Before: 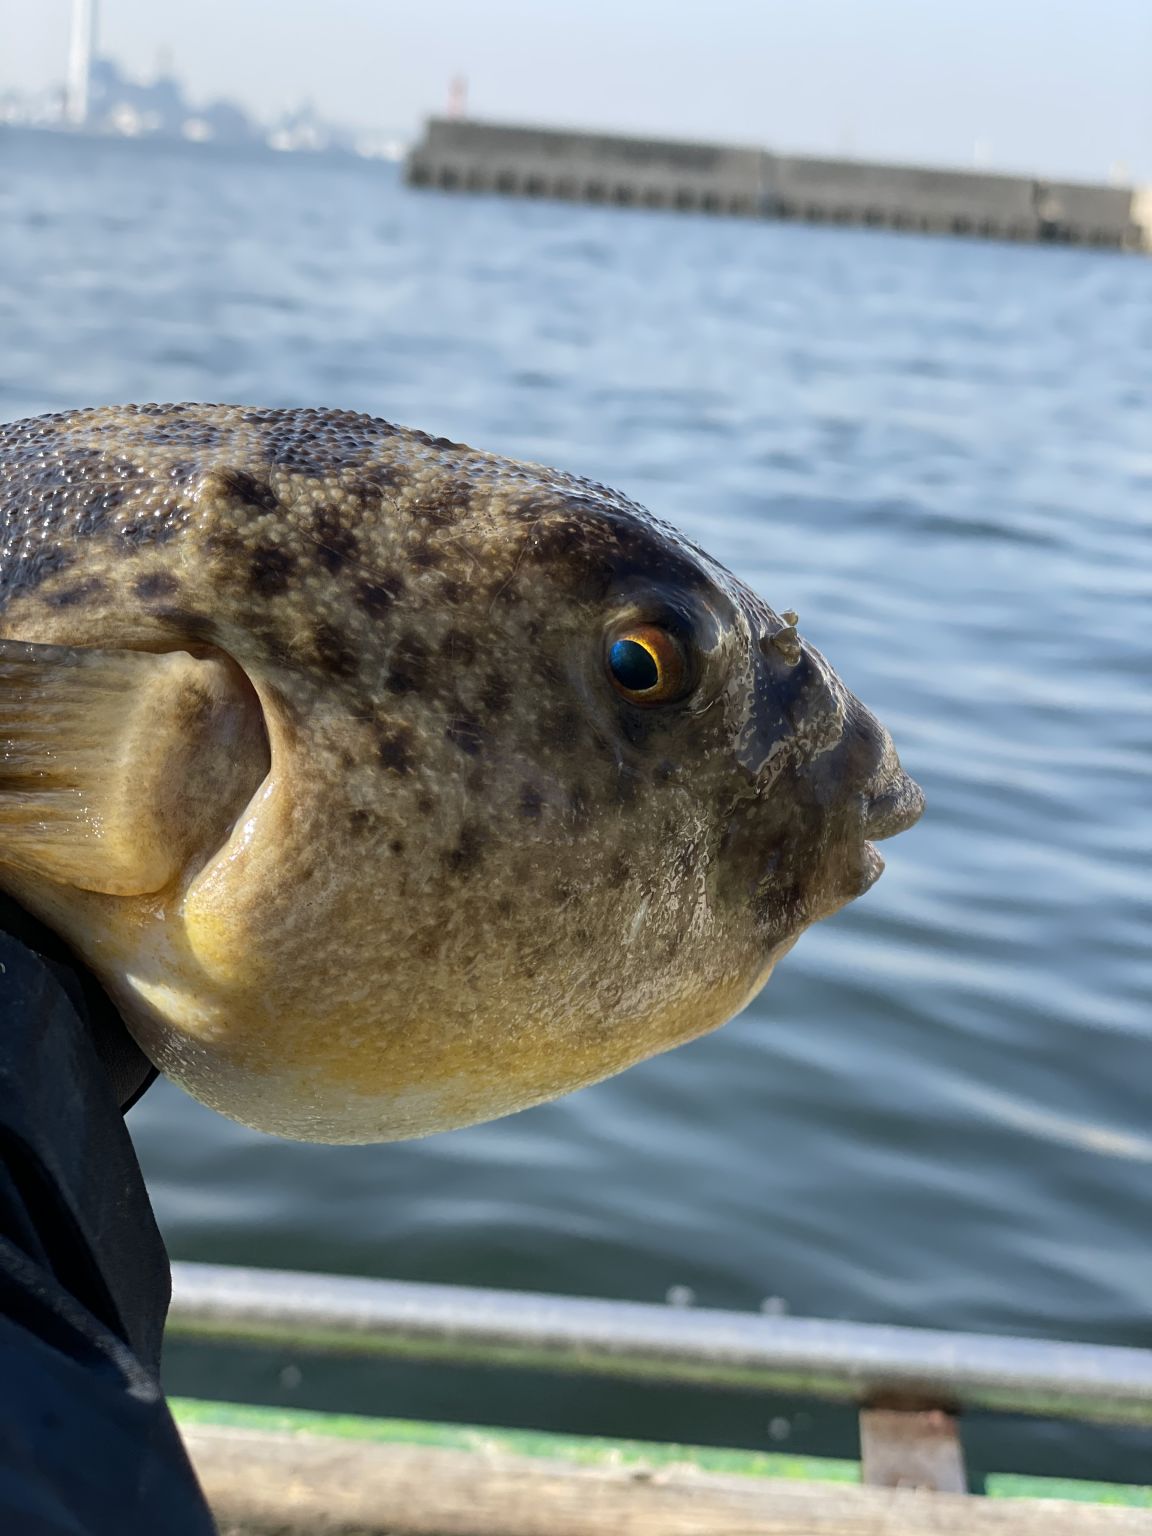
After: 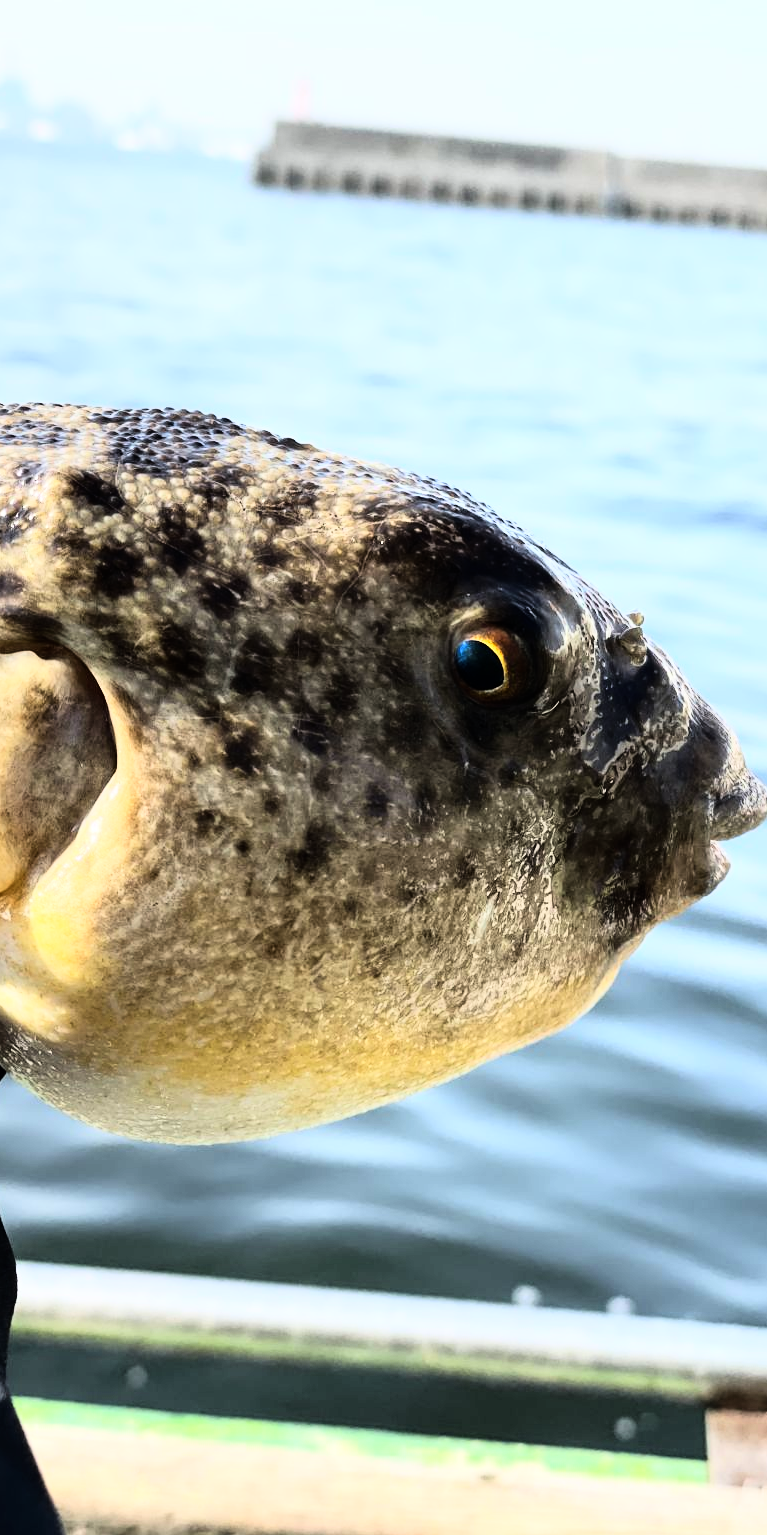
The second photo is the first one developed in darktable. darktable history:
rgb curve: curves: ch0 [(0, 0) (0.21, 0.15) (0.24, 0.21) (0.5, 0.75) (0.75, 0.96) (0.89, 0.99) (1, 1)]; ch1 [(0, 0.02) (0.21, 0.13) (0.25, 0.2) (0.5, 0.67) (0.75, 0.9) (0.89, 0.97) (1, 1)]; ch2 [(0, 0.02) (0.21, 0.13) (0.25, 0.2) (0.5, 0.67) (0.75, 0.9) (0.89, 0.97) (1, 1)], compensate middle gray true
crop and rotate: left 13.409%, right 19.924%
